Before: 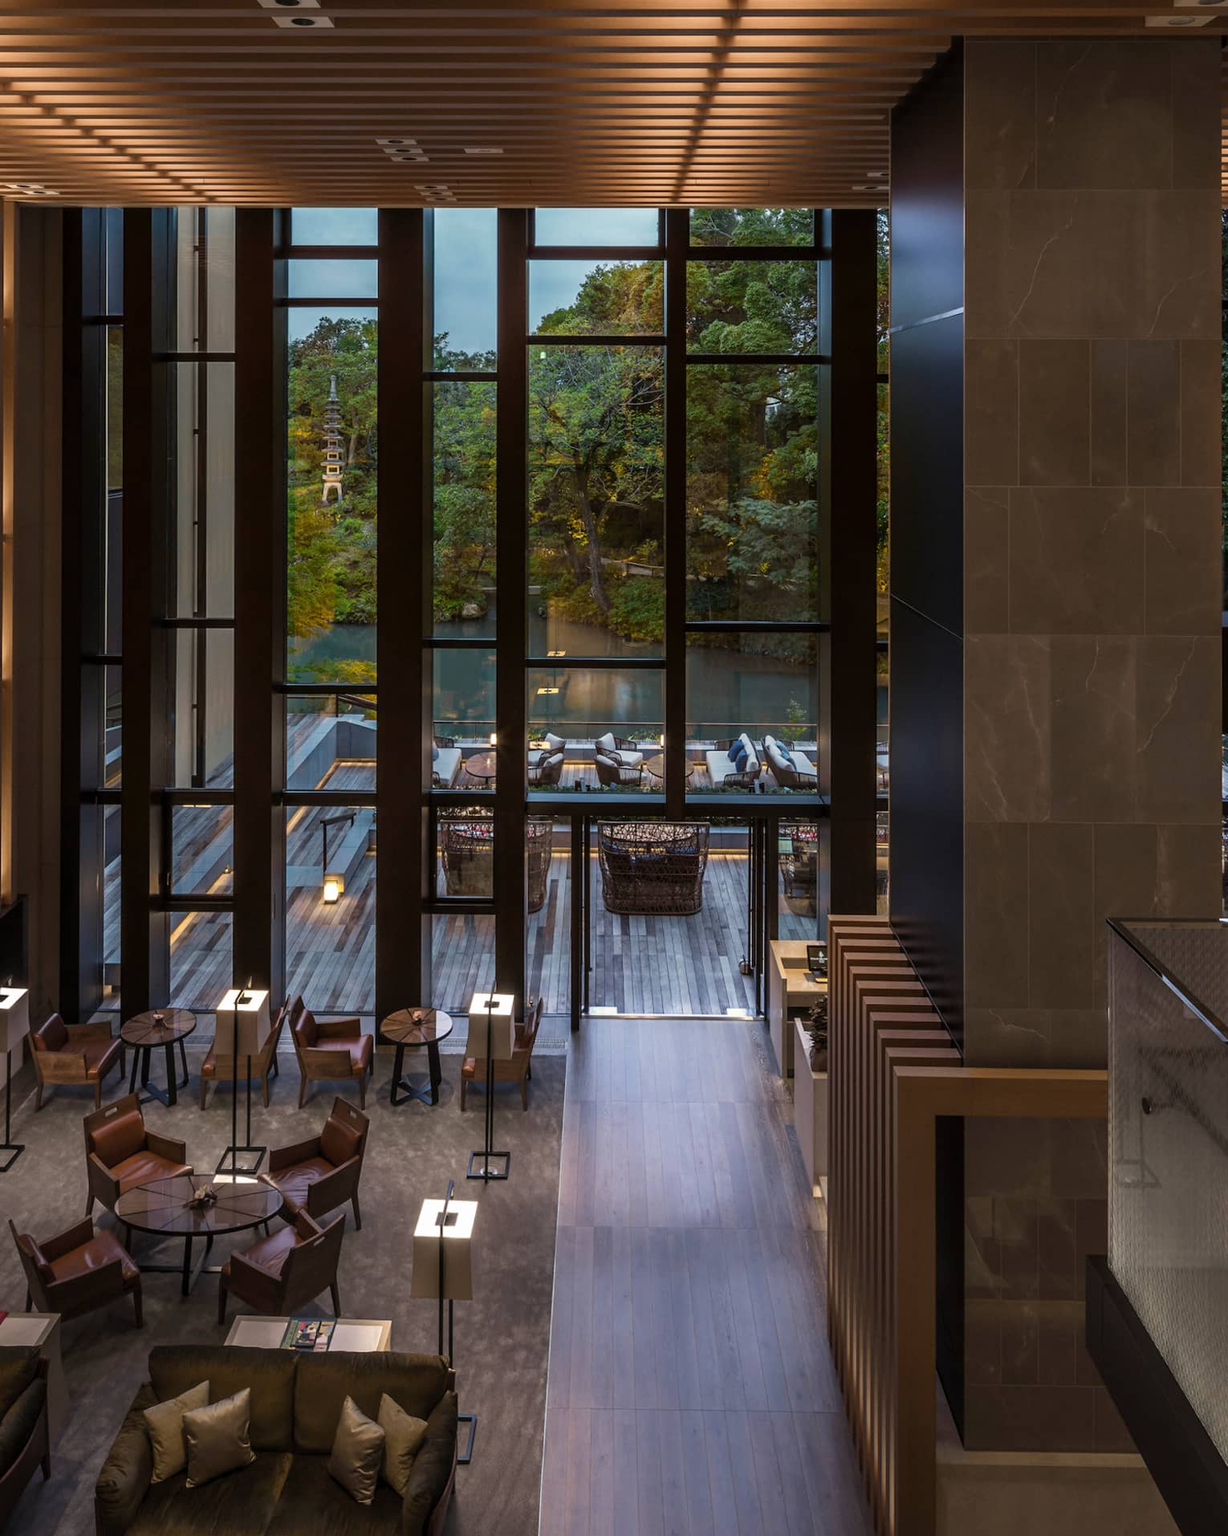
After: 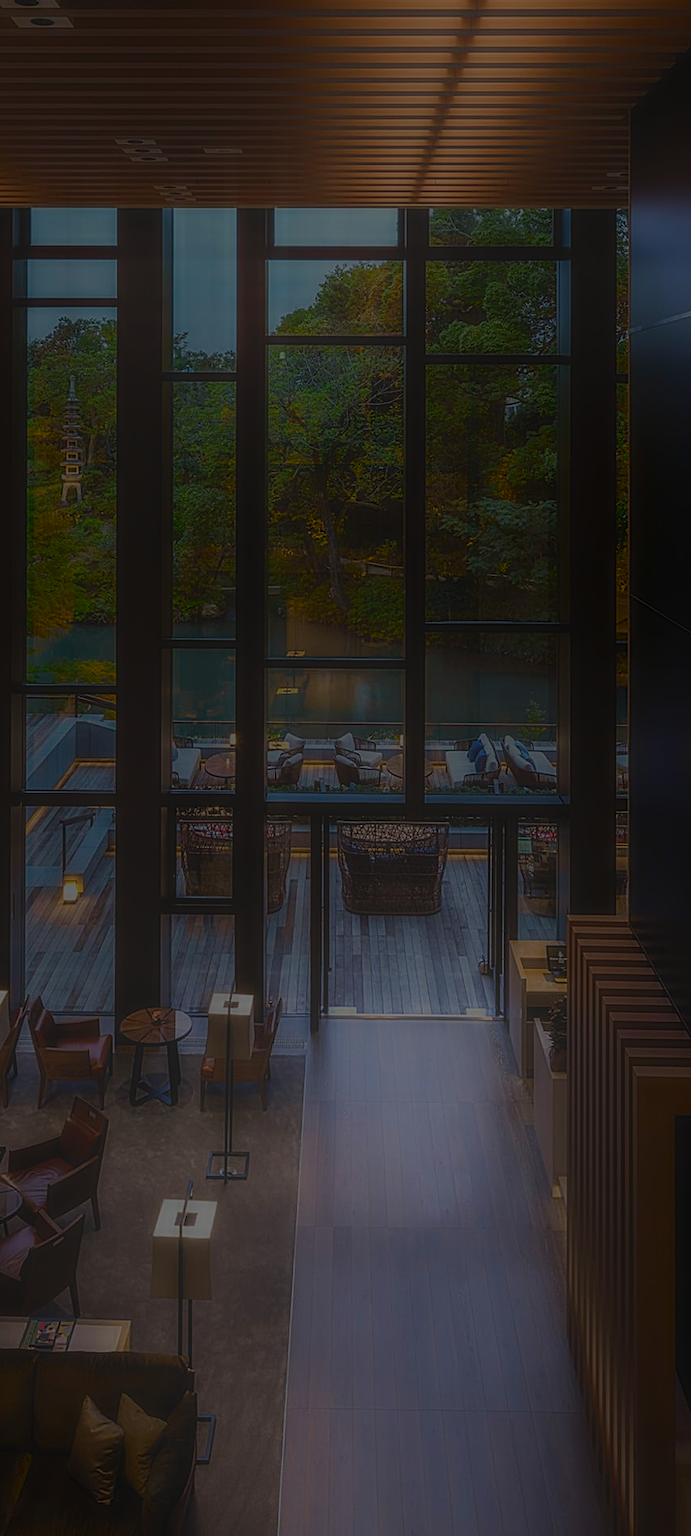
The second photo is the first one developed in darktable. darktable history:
crop: left 21.268%, right 22.409%
contrast equalizer: octaves 7, y [[0.783, 0.666, 0.575, 0.77, 0.556, 0.501], [0.5 ×6], [0.5 ×6], [0, 0.02, 0.272, 0.399, 0.062, 0], [0 ×6]], mix -0.995
exposure: exposure -1.48 EV, compensate exposure bias true, compensate highlight preservation false
